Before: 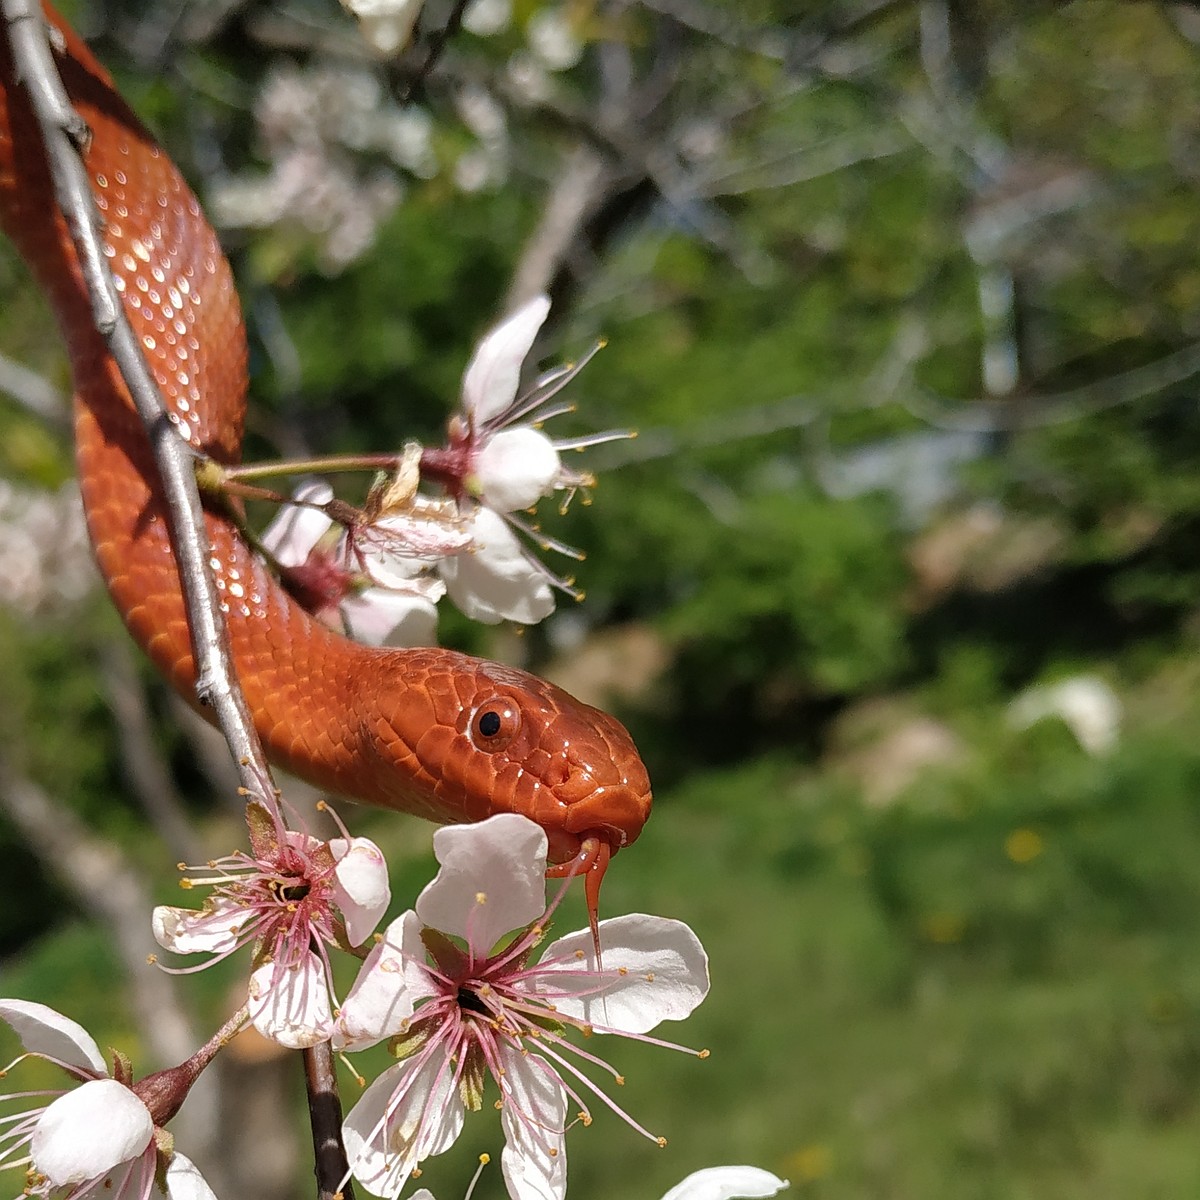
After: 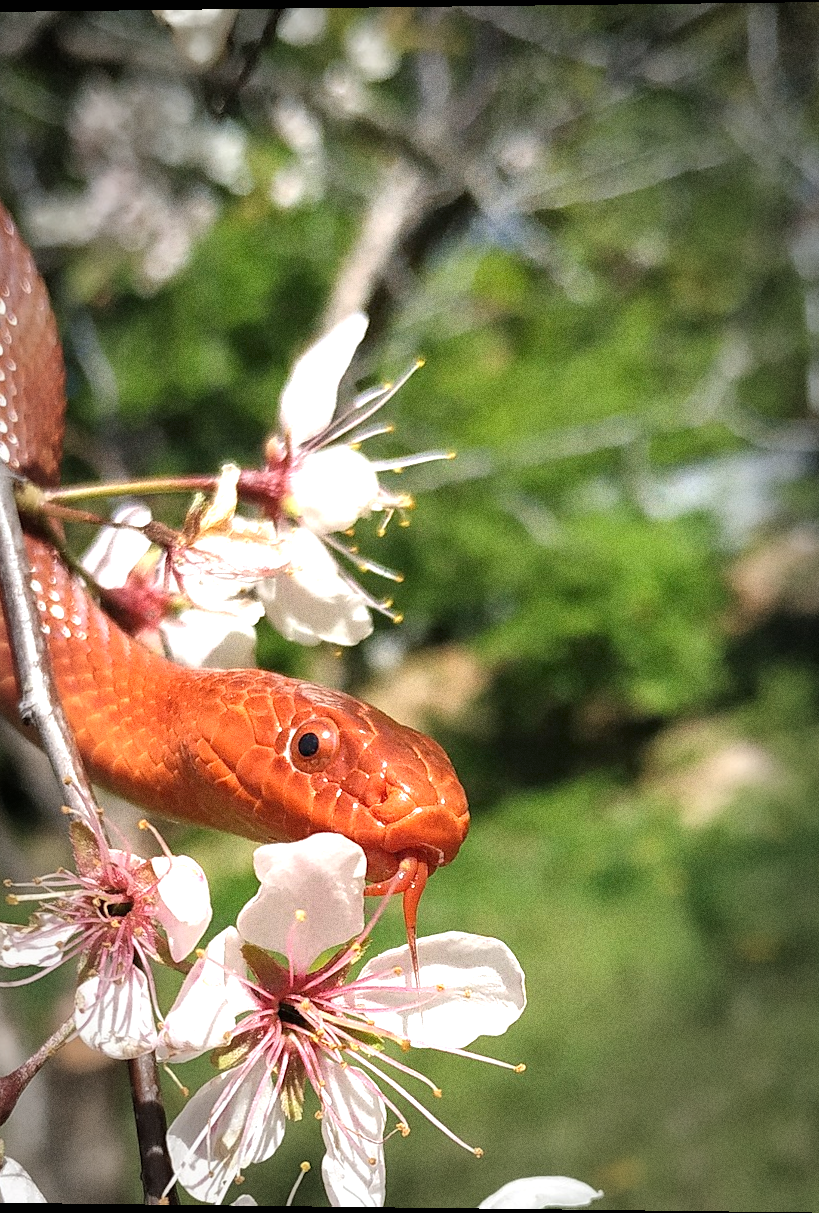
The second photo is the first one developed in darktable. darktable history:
exposure: black level correction 0, exposure 1.2 EV, compensate highlight preservation false
grain: coarseness 0.09 ISO, strength 40%
crop and rotate: left 15.446%, right 17.836%
vignetting: fall-off start 66.7%, fall-off radius 39.74%, brightness -0.576, saturation -0.258, automatic ratio true, width/height ratio 0.671, dithering 16-bit output
rotate and perspective: lens shift (vertical) 0.048, lens shift (horizontal) -0.024, automatic cropping off
